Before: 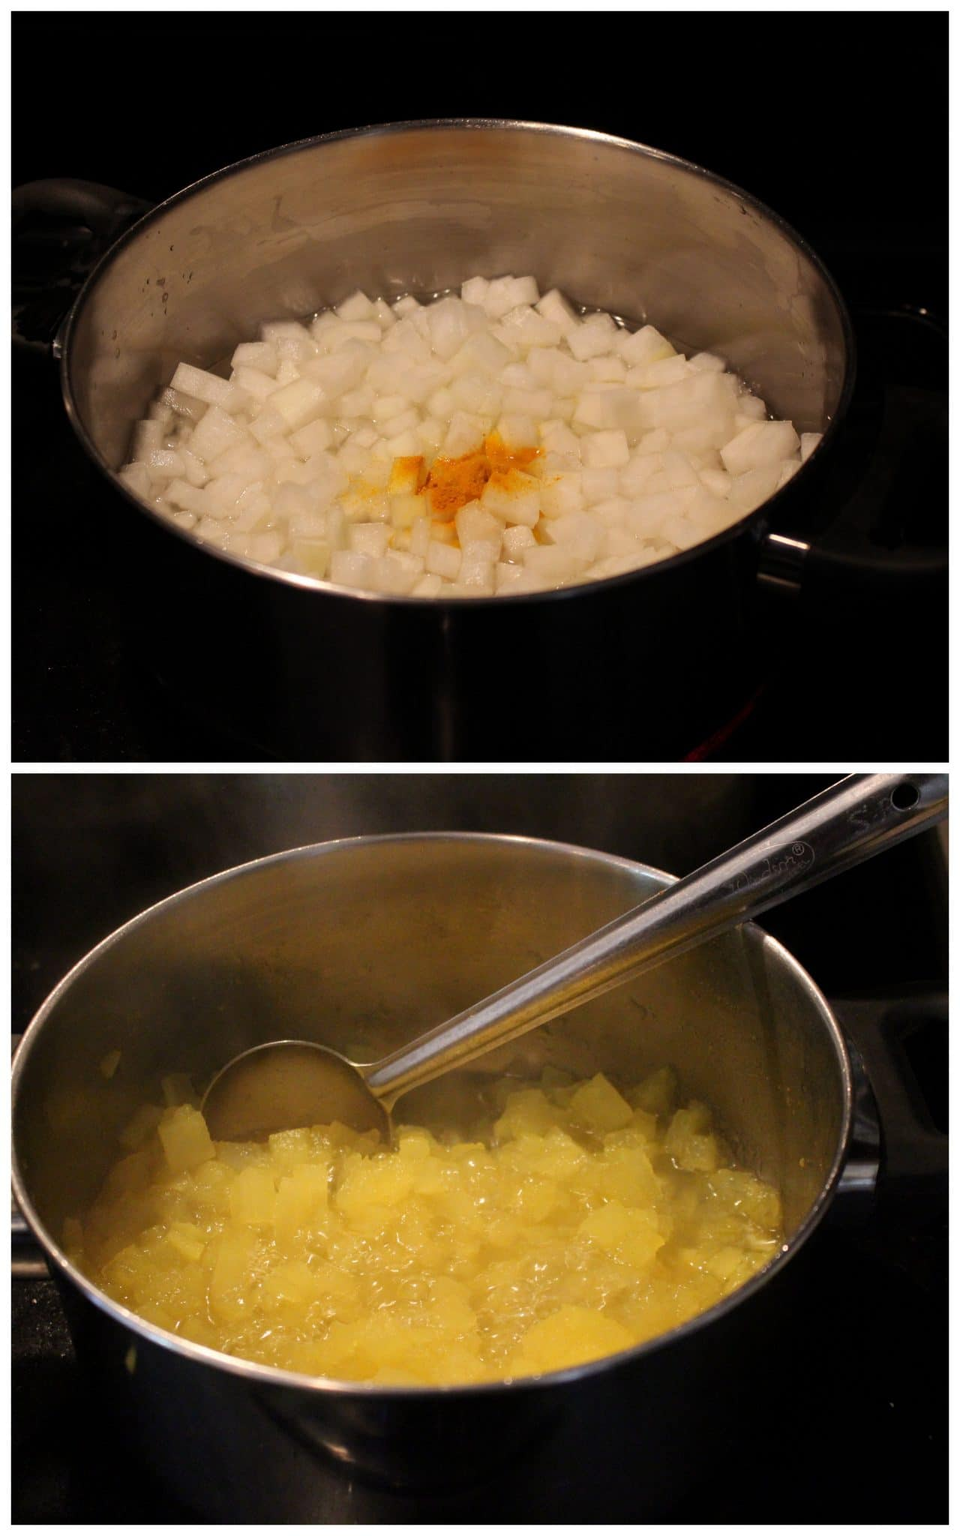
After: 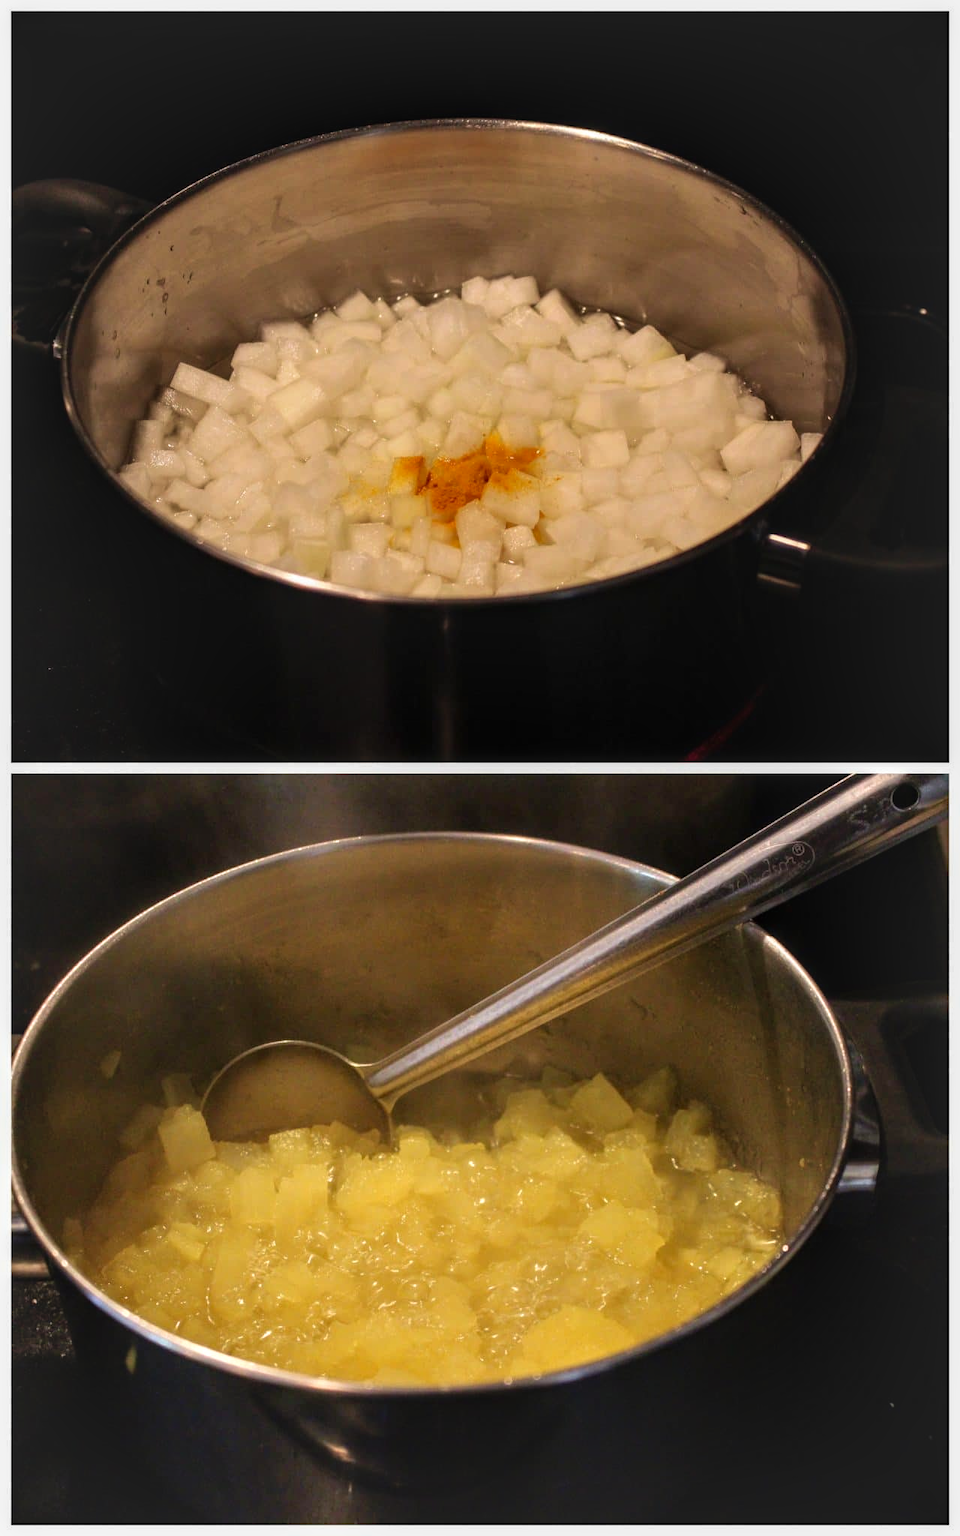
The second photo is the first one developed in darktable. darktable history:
local contrast: detail 130%
velvia: on, module defaults
